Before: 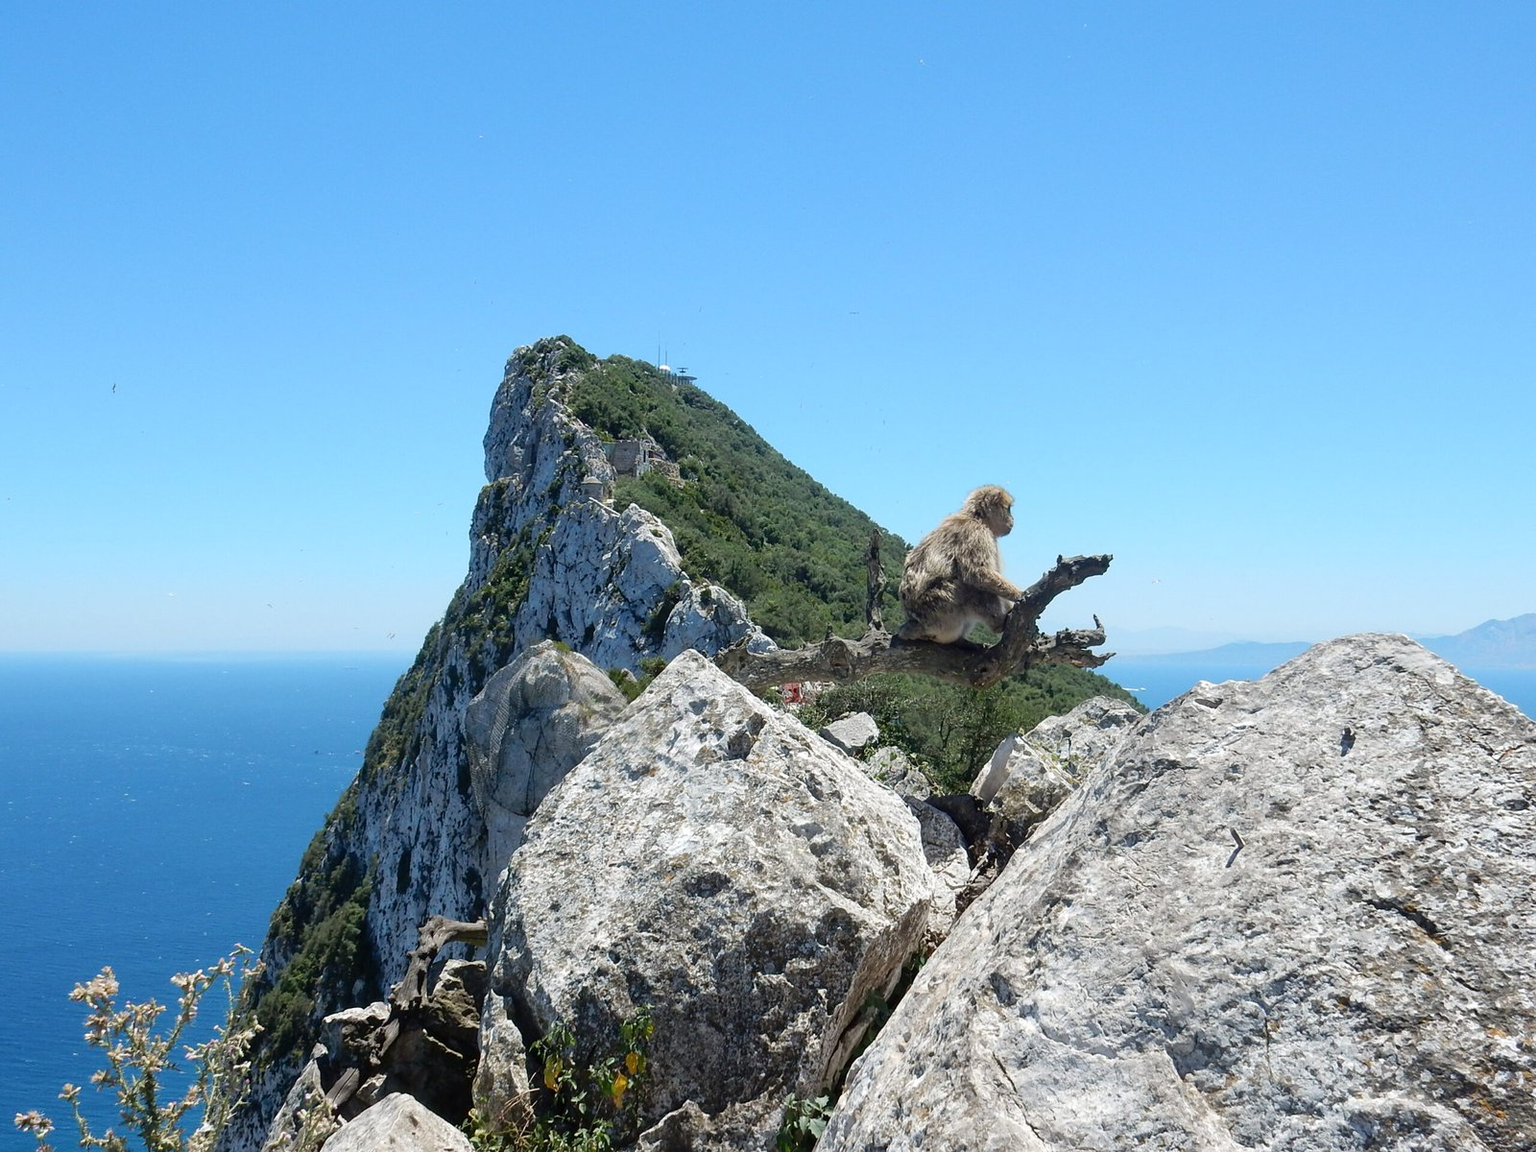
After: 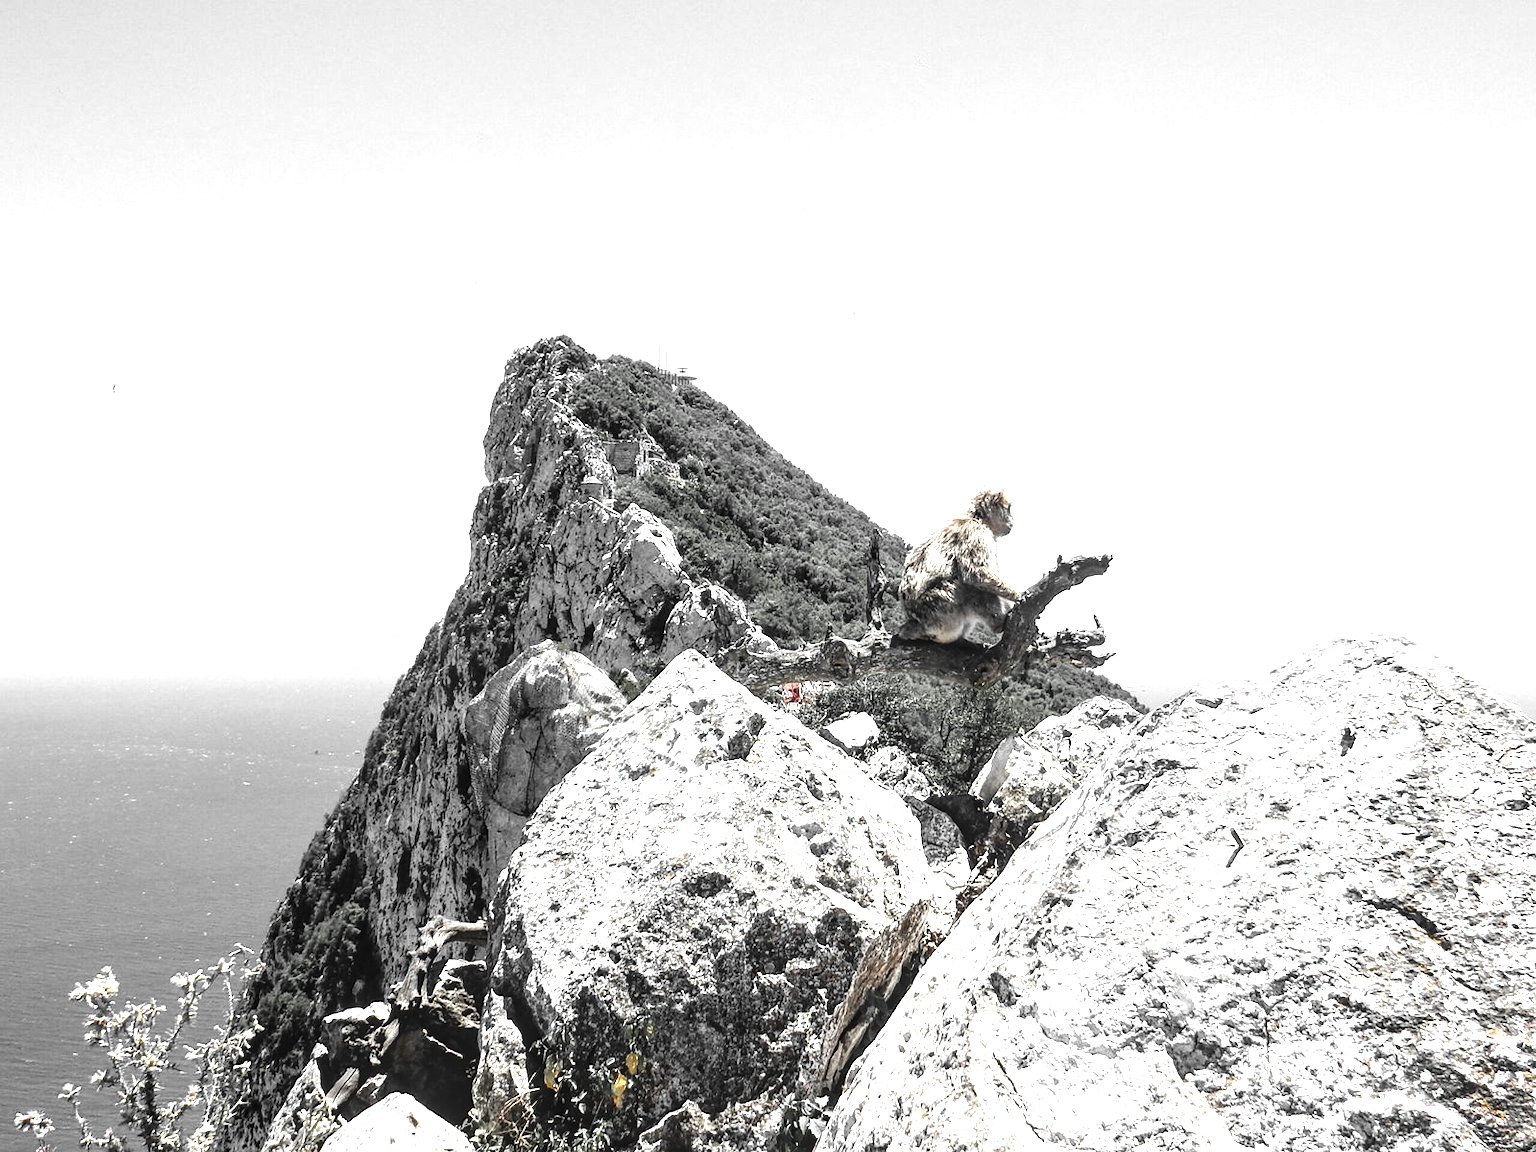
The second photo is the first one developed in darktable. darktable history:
shadows and highlights: shadows 11.89, white point adjustment 1.33, highlights -2.19, soften with gaussian
tone equalizer: -8 EV -1.11 EV, -7 EV -1.01 EV, -6 EV -0.84 EV, -5 EV -0.541 EV, -3 EV 0.555 EV, -2 EV 0.842 EV, -1 EV 1 EV, +0 EV 1.07 EV, edges refinement/feathering 500, mask exposure compensation -1.57 EV, preserve details no
exposure: black level correction 0, exposure 0.5 EV, compensate exposure bias true, compensate highlight preservation false
local contrast: detail 130%
color zones: curves: ch0 [(0, 0.447) (0.184, 0.543) (0.323, 0.476) (0.429, 0.445) (0.571, 0.443) (0.714, 0.451) (0.857, 0.452) (1, 0.447)]; ch1 [(0, 0.464) (0.176, 0.46) (0.287, 0.177) (0.429, 0.002) (0.571, 0) (0.714, 0) (0.857, 0) (1, 0.464)]
